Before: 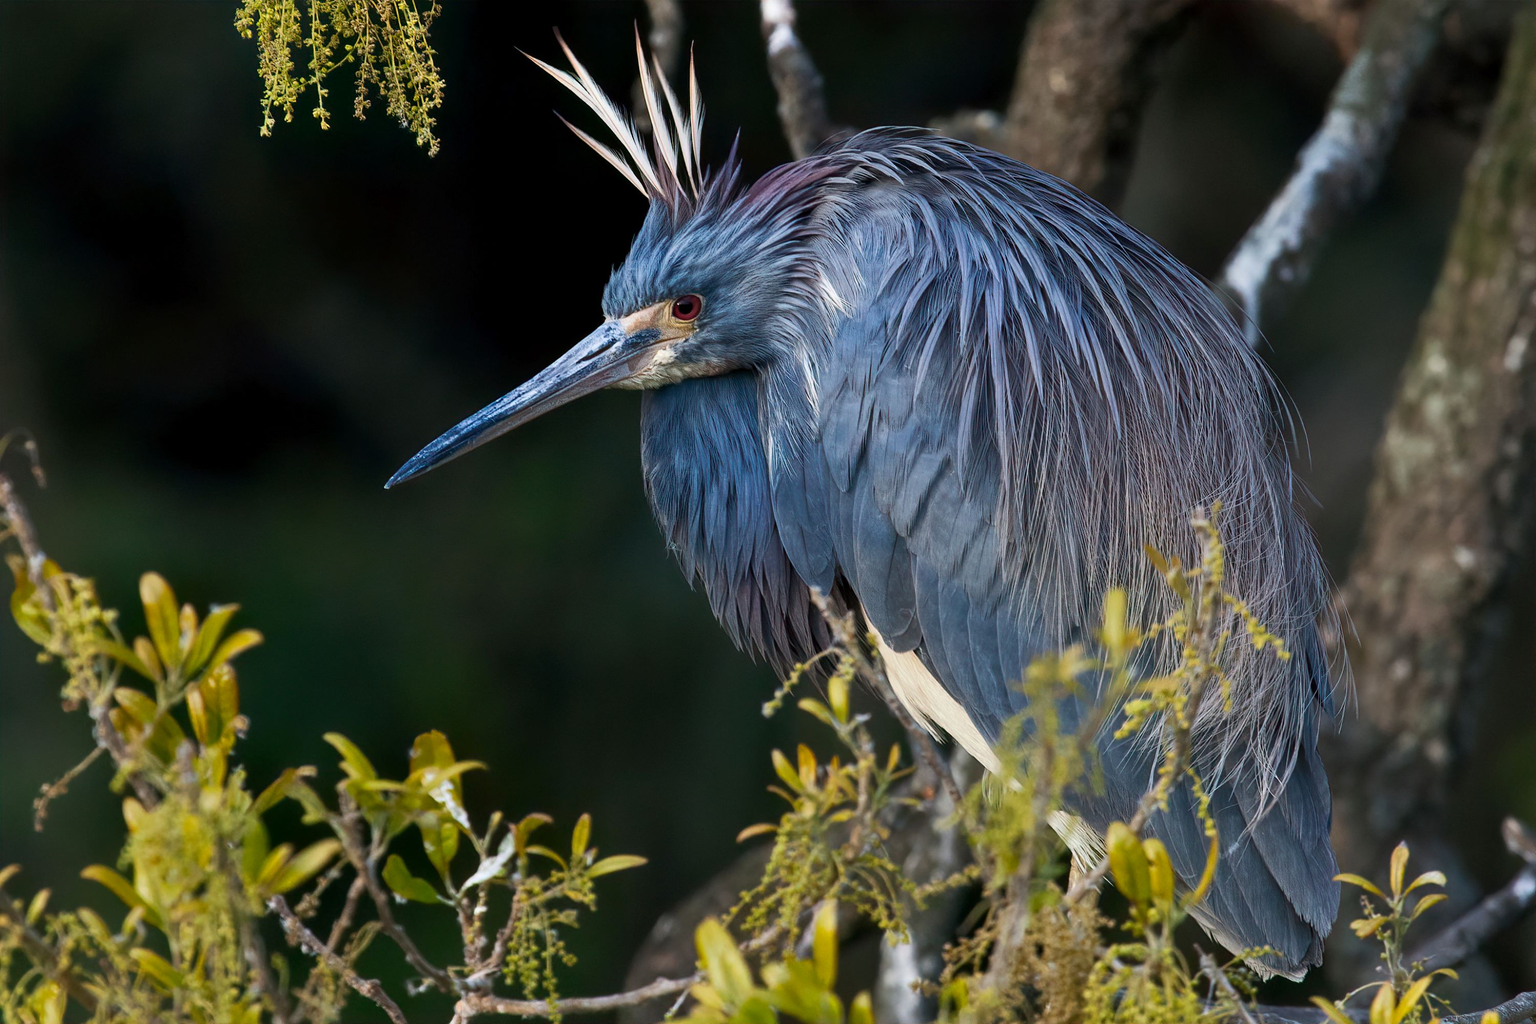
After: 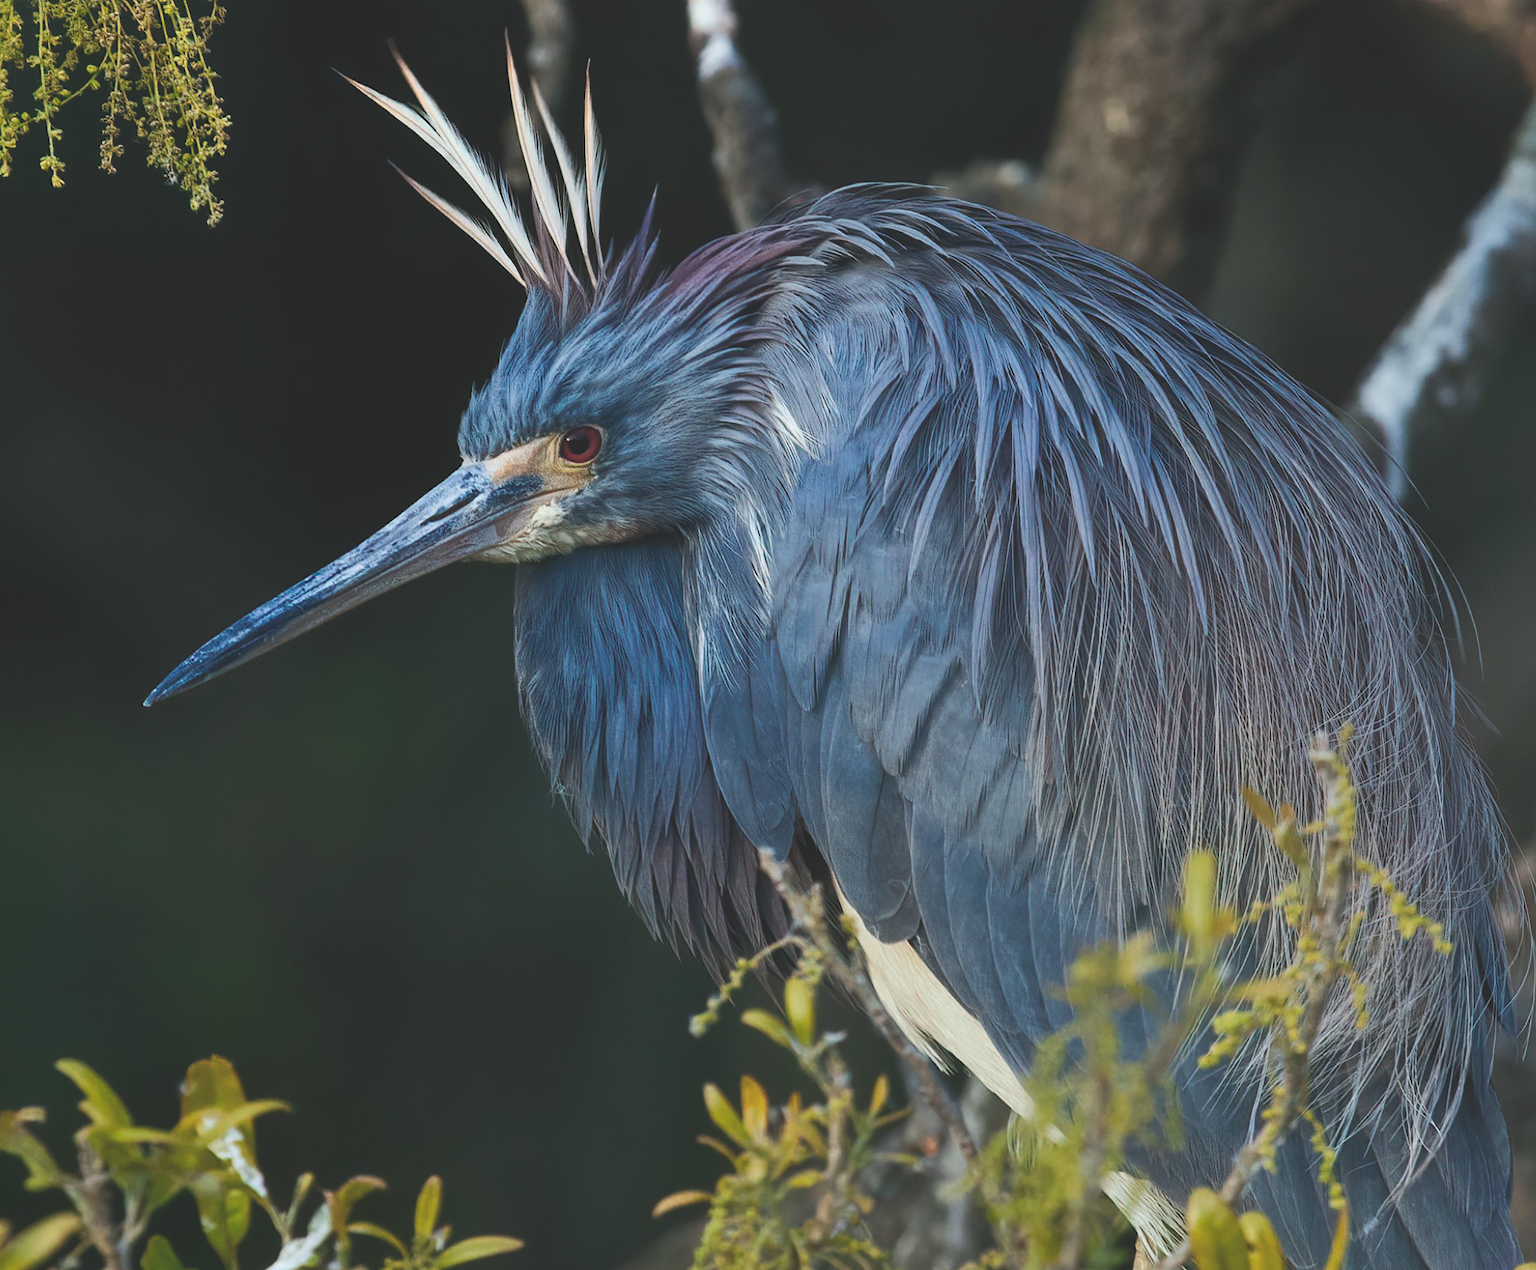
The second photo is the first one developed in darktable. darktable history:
crop: left 18.57%, right 12.211%, bottom 14.137%
tone equalizer: edges refinement/feathering 500, mask exposure compensation -1.57 EV, preserve details no
base curve: curves: ch0 [(0, 0) (0.283, 0.295) (1, 1)]
exposure: black level correction -0.025, exposure -0.118 EV, compensate highlight preservation false
color zones: curves: ch0 [(0, 0.465) (0.092, 0.596) (0.289, 0.464) (0.429, 0.453) (0.571, 0.464) (0.714, 0.455) (0.857, 0.462) (1, 0.465)]
color calibration: gray › normalize channels true, illuminant Planckian (black body), x 0.351, y 0.353, temperature 4770.75 K, gamut compression 0.009
